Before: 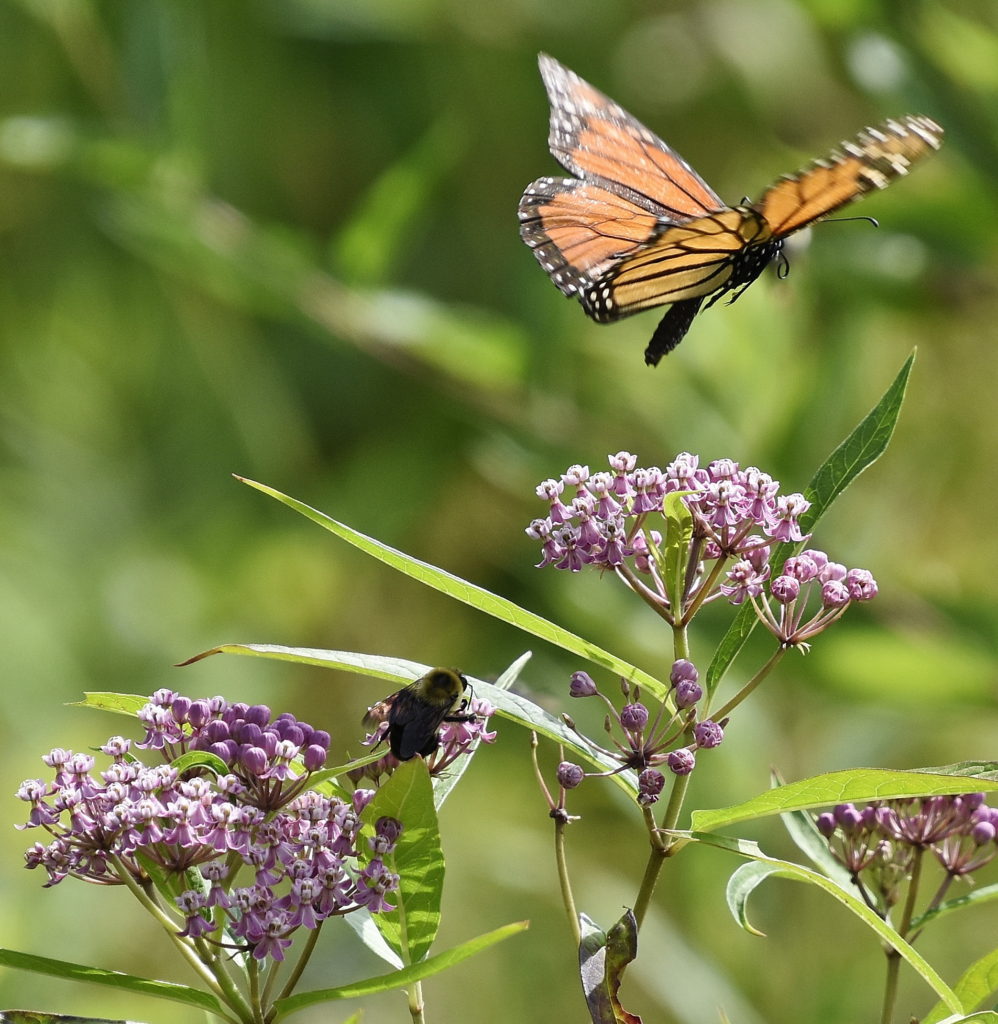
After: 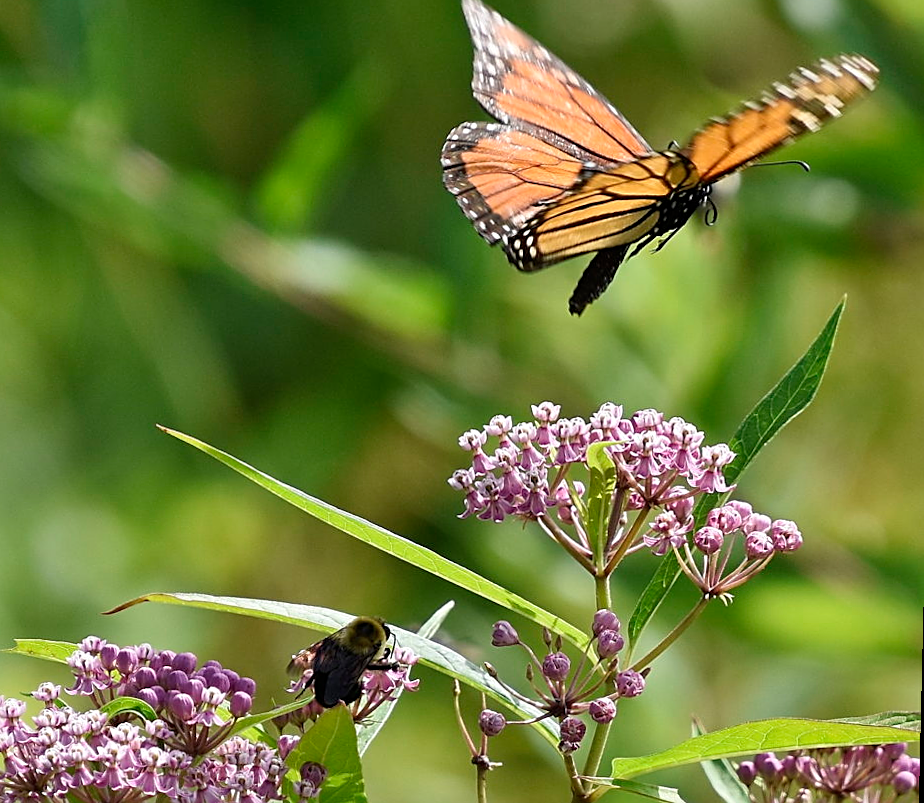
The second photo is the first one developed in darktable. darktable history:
crop: left 8.155%, top 6.611%, bottom 15.385%
sharpen: radius 1.967
tone equalizer: on, module defaults
rotate and perspective: lens shift (vertical) 0.048, lens shift (horizontal) -0.024, automatic cropping off
